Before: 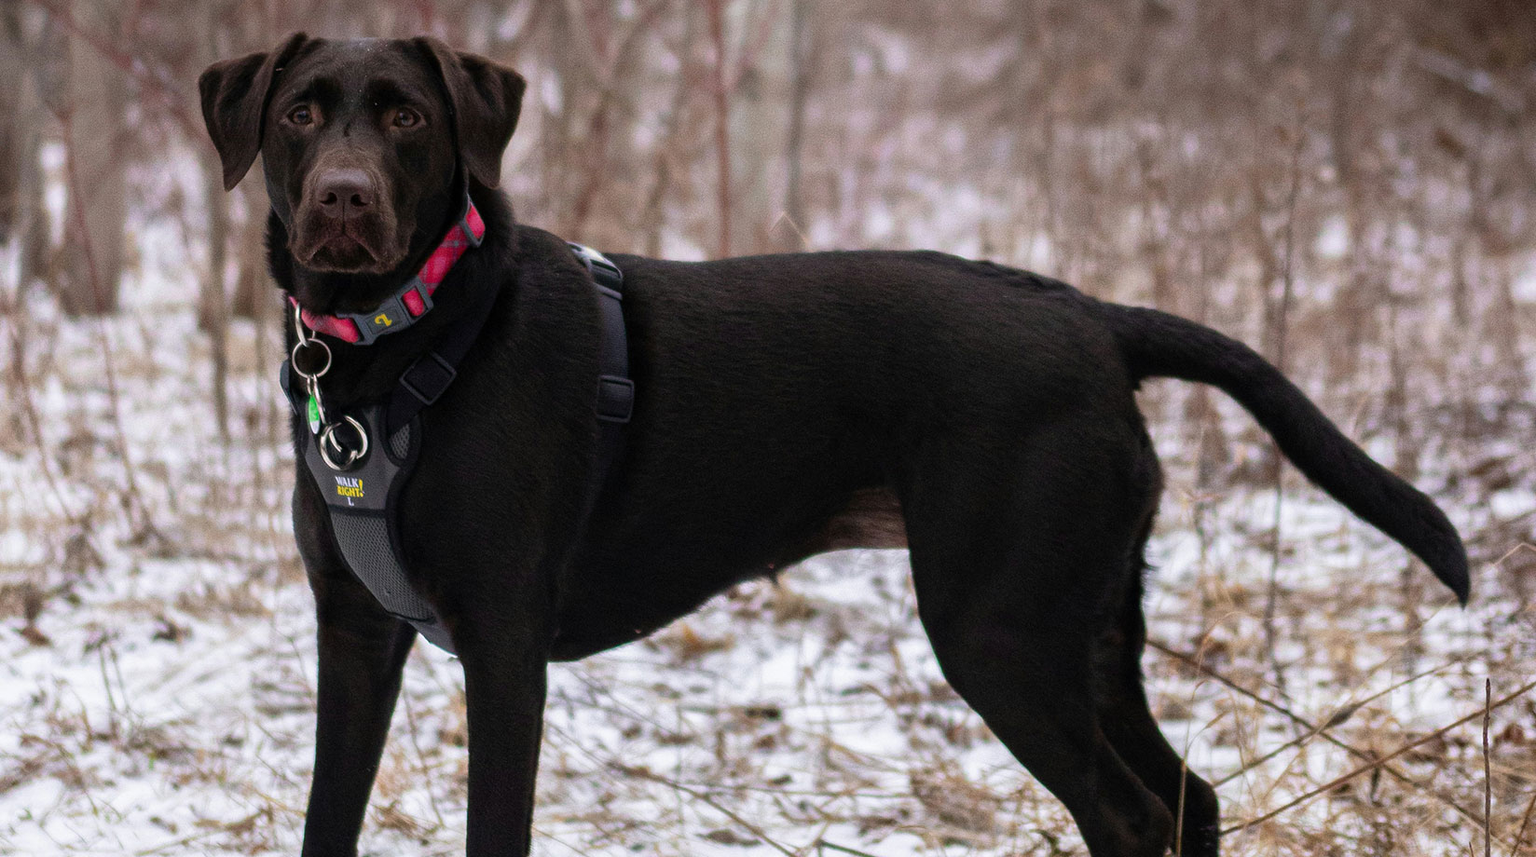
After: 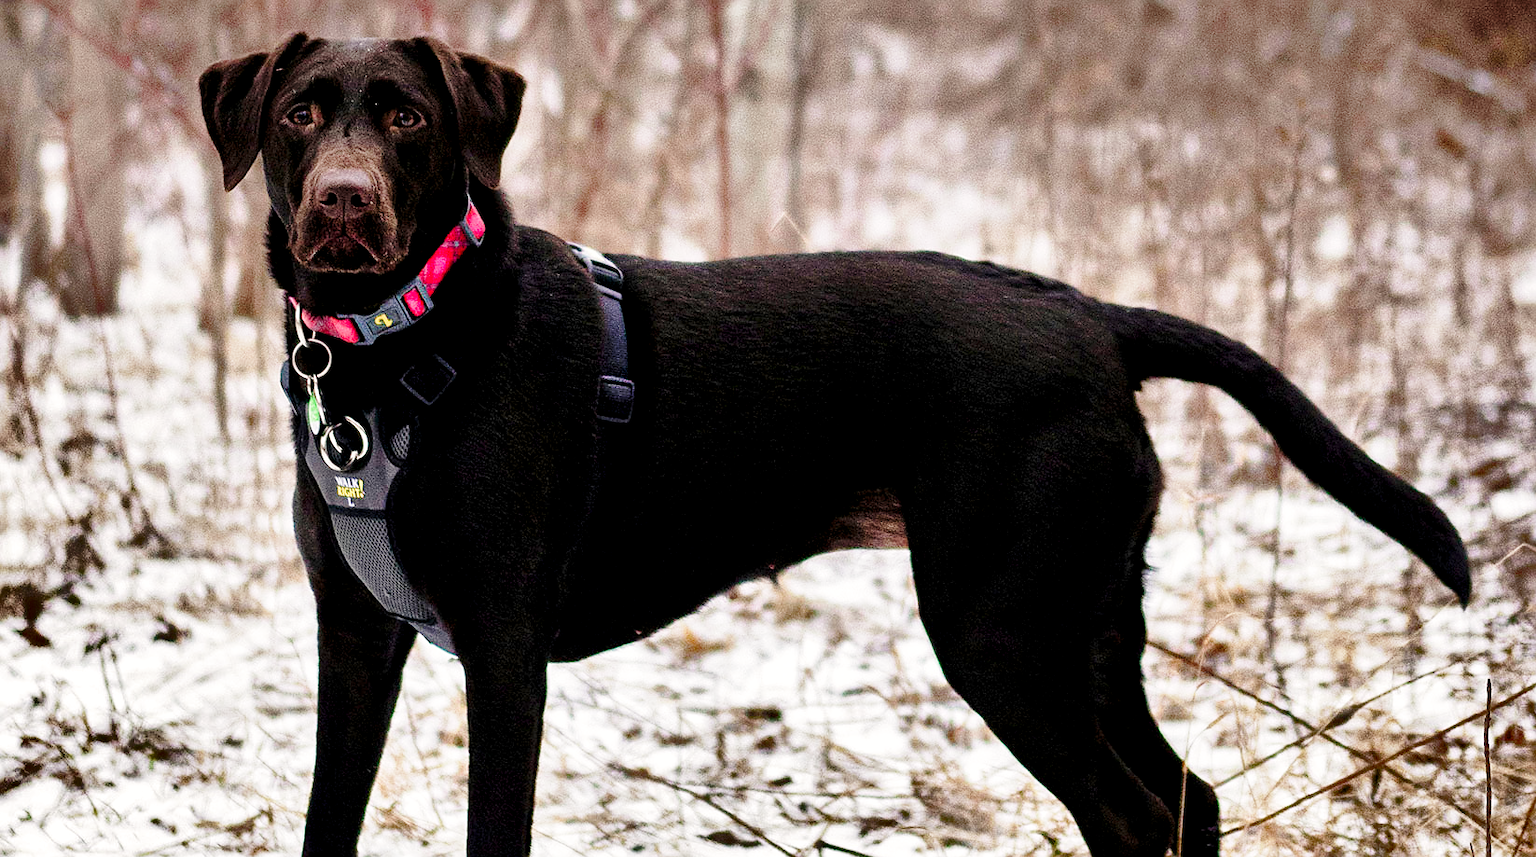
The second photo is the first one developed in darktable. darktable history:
crop: left 0.021%
exposure: exposure 0.202 EV, compensate exposure bias true, compensate highlight preservation false
base curve: curves: ch0 [(0, 0) (0.028, 0.03) (0.121, 0.232) (0.46, 0.748) (0.859, 0.968) (1, 1)], preserve colors none
color balance rgb: highlights gain › chroma 3.047%, highlights gain › hue 77.02°, global offset › luminance -0.891%, perceptual saturation grading › global saturation 0.275%, perceptual saturation grading › highlights -32.525%, perceptual saturation grading › mid-tones 5.341%, perceptual saturation grading › shadows 17.266%
shadows and highlights: white point adjustment 0.159, highlights -71.27, soften with gaussian
sharpen: on, module defaults
